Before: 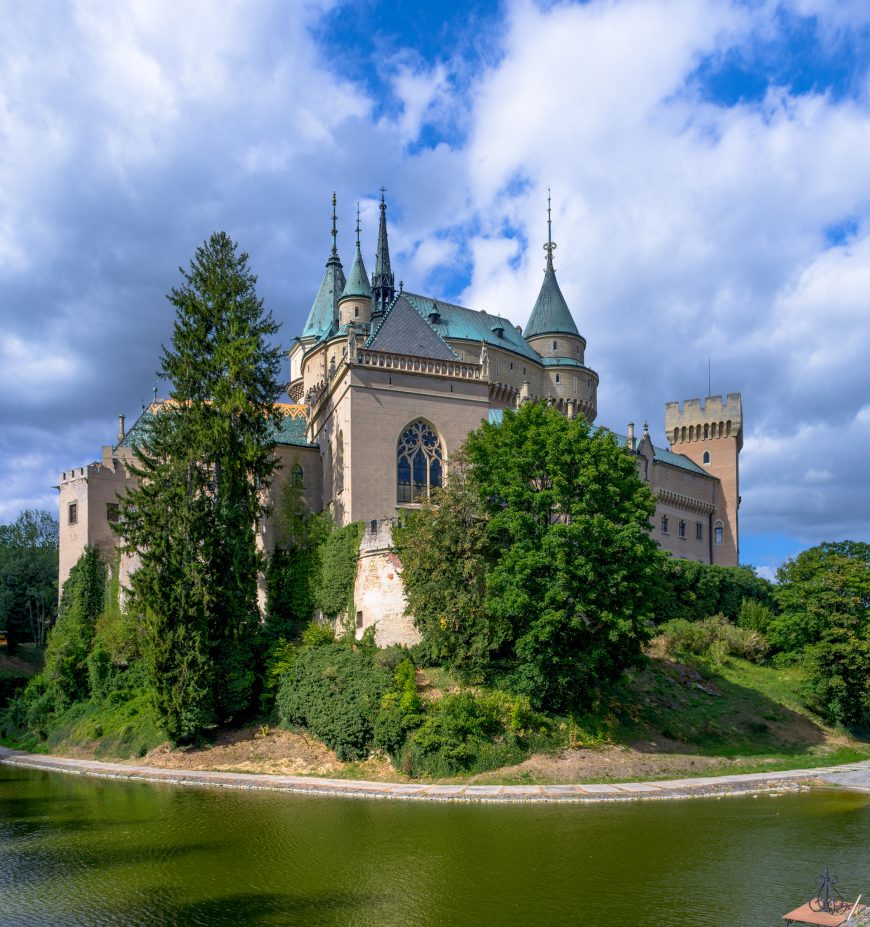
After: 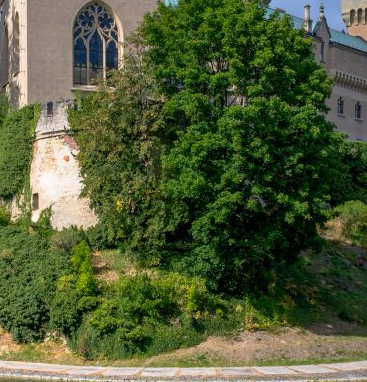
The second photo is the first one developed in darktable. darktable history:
crop: left 37.322%, top 45.178%, right 20.488%, bottom 13.509%
